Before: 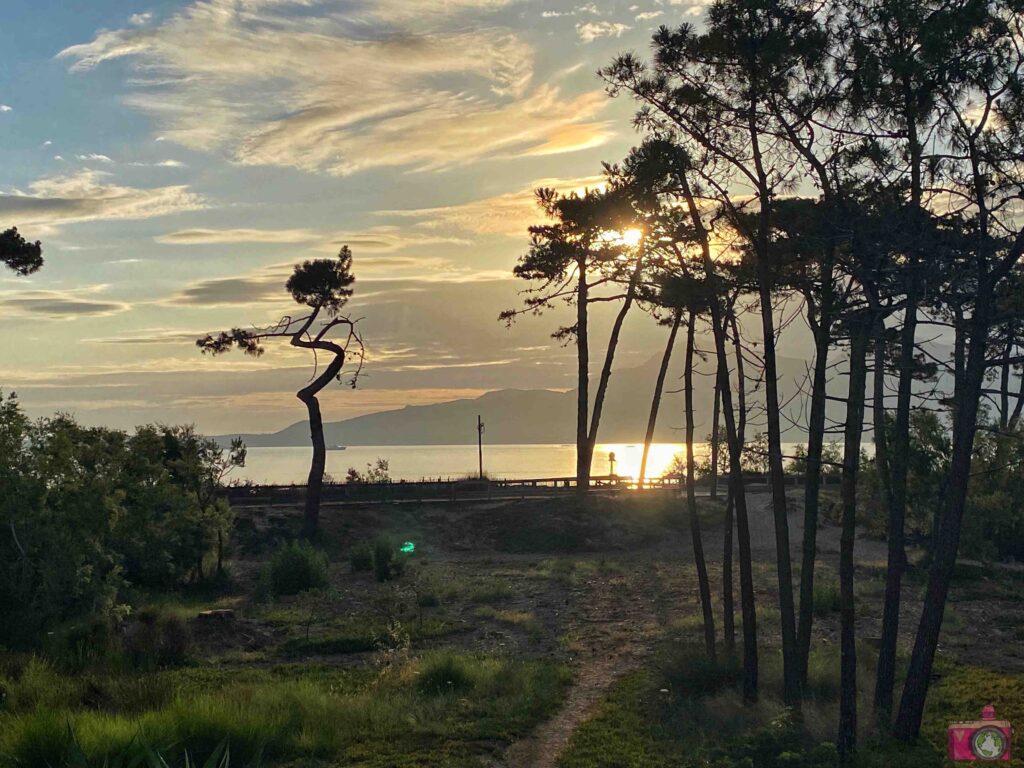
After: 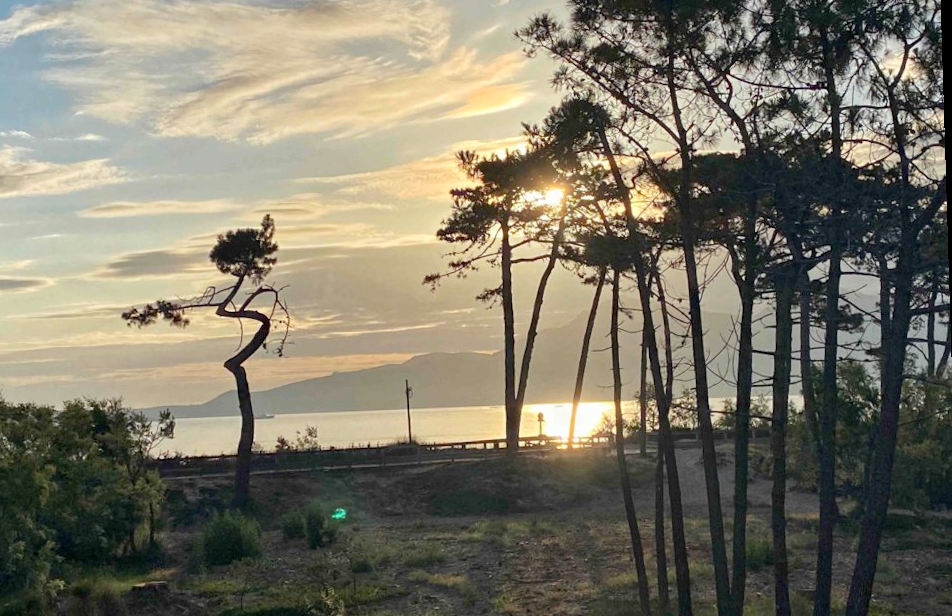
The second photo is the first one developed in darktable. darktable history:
rotate and perspective: rotation -1.75°, automatic cropping off
contrast brightness saturation: contrast 0.1, brightness 0.02, saturation 0.02
crop: left 8.155%, top 6.611%, bottom 15.385%
